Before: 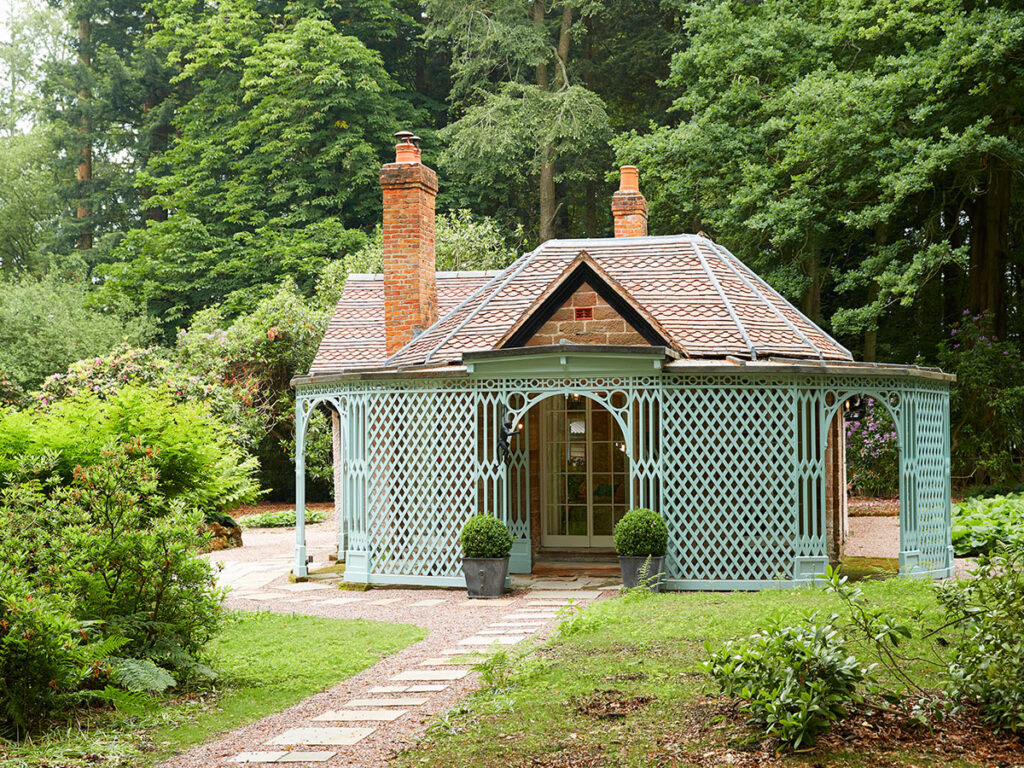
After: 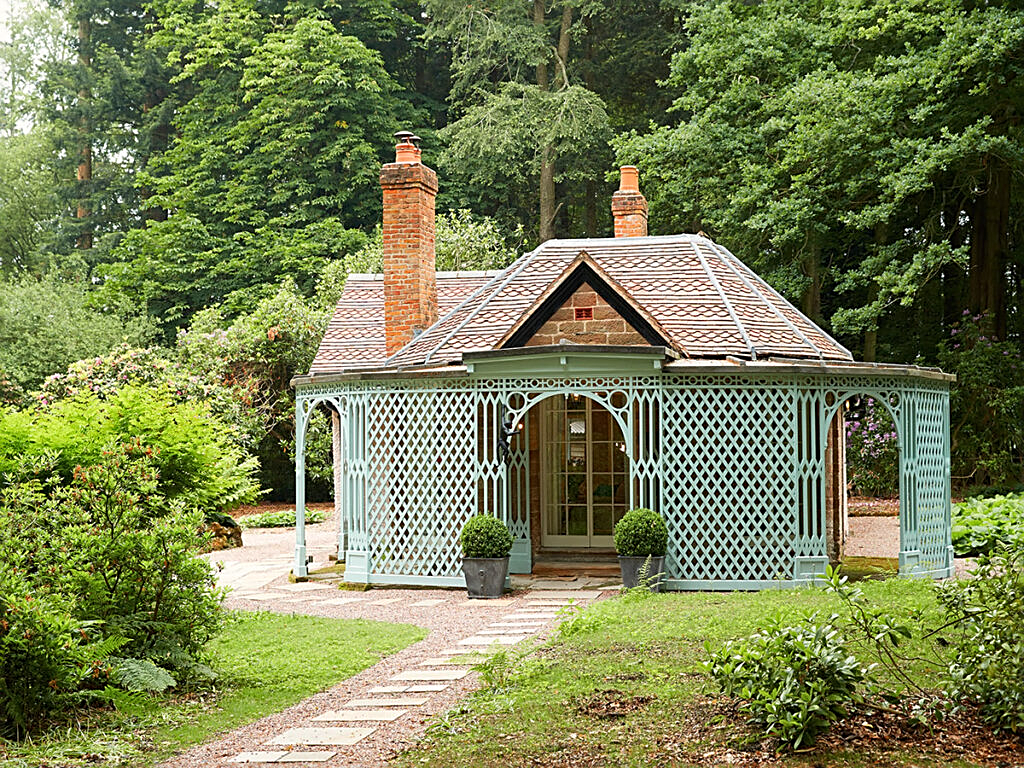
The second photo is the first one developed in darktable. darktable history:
sharpen: amount 0.575
white balance: red 1.009, blue 0.985
